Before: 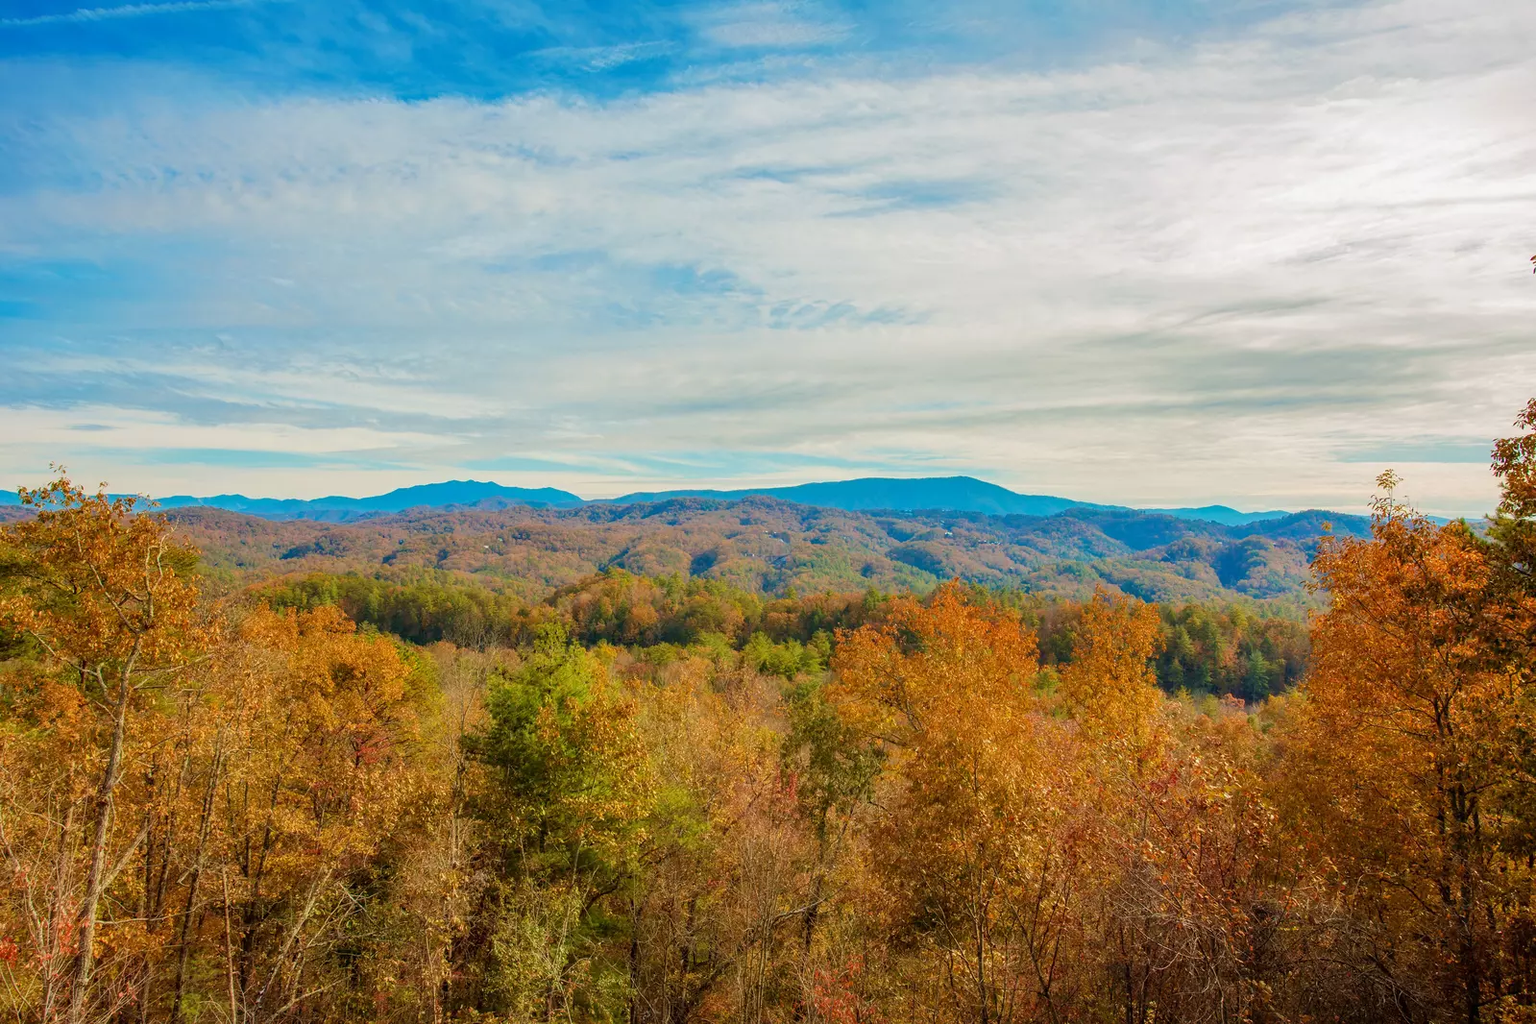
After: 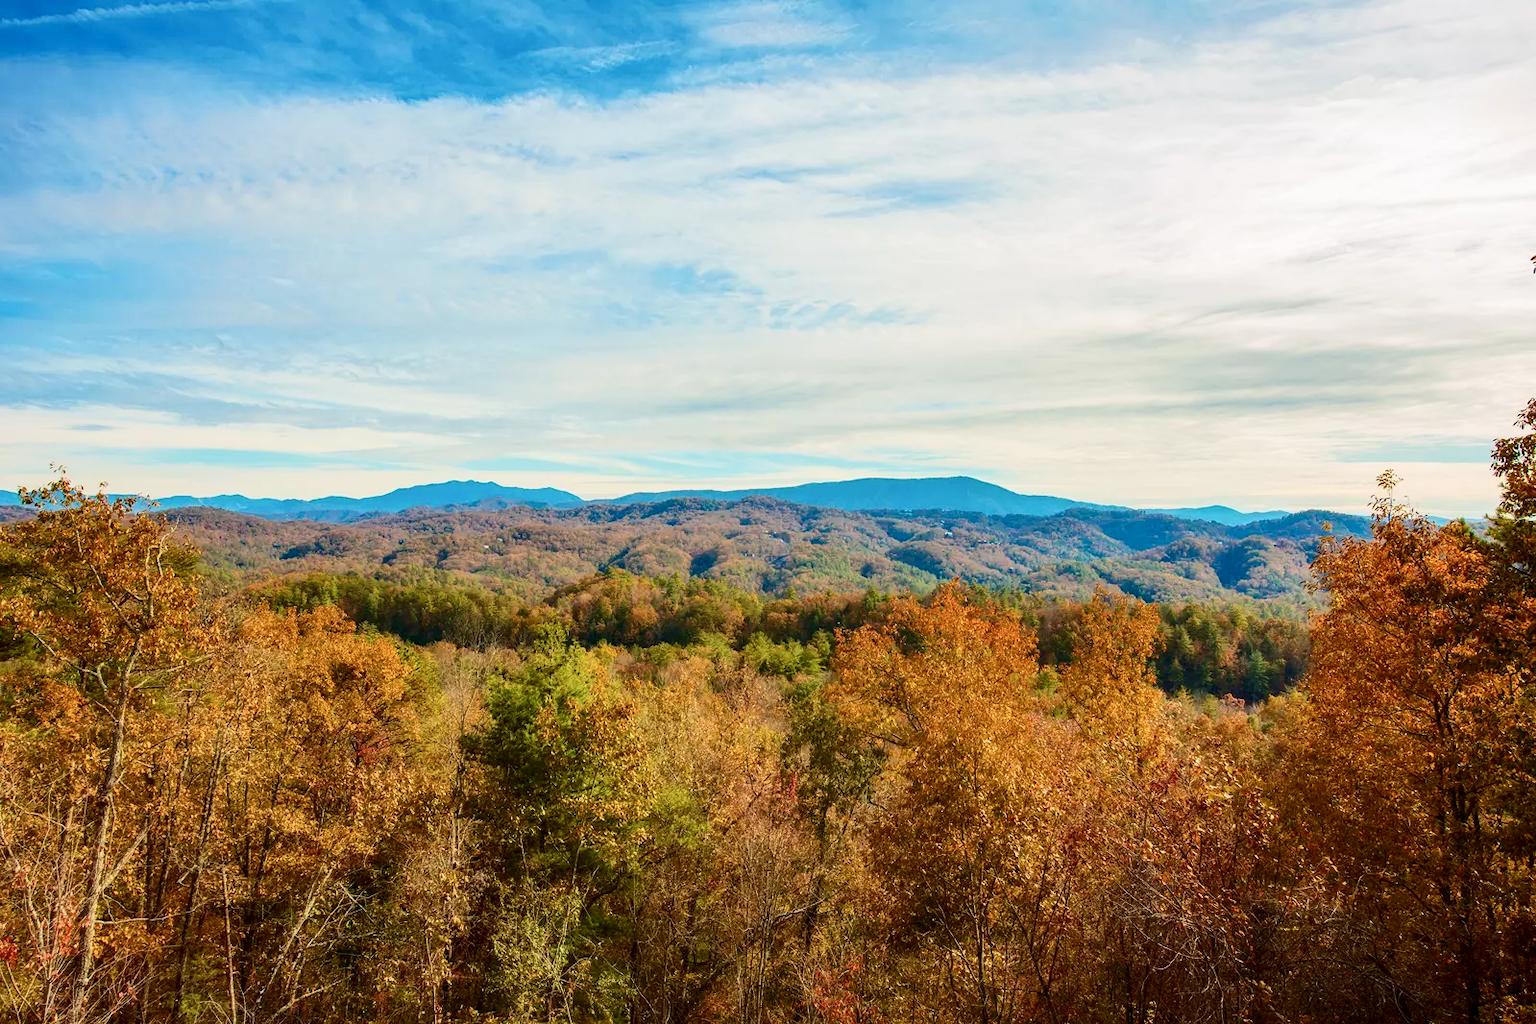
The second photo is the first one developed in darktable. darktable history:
contrast brightness saturation: contrast 0.28
color balance rgb: on, module defaults
